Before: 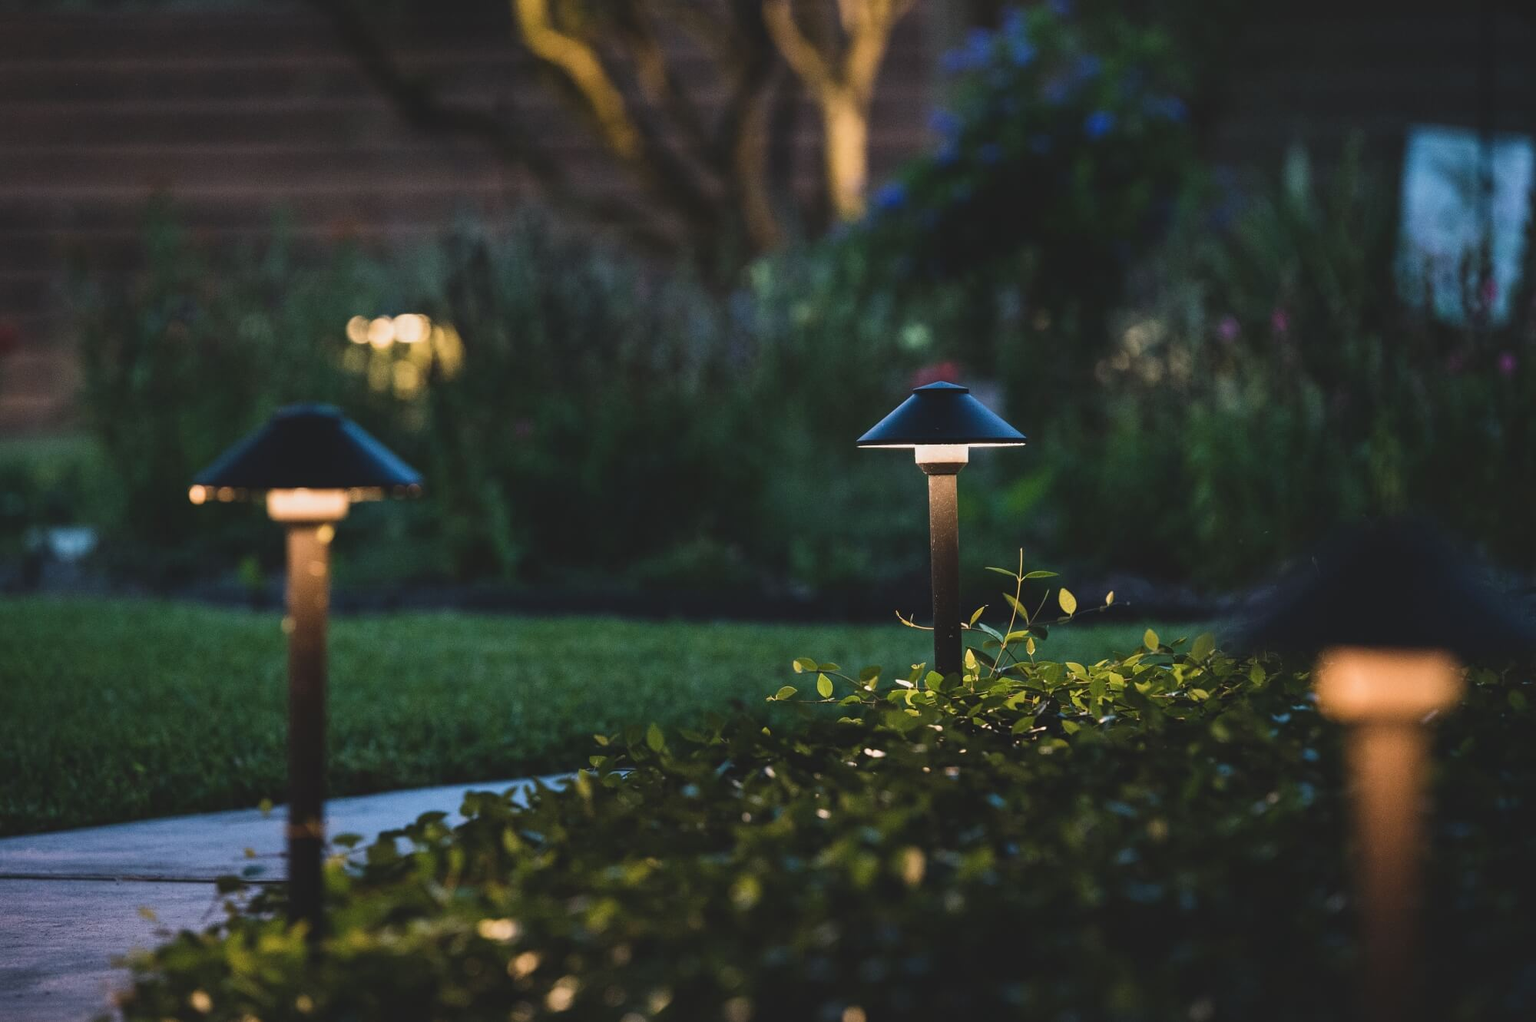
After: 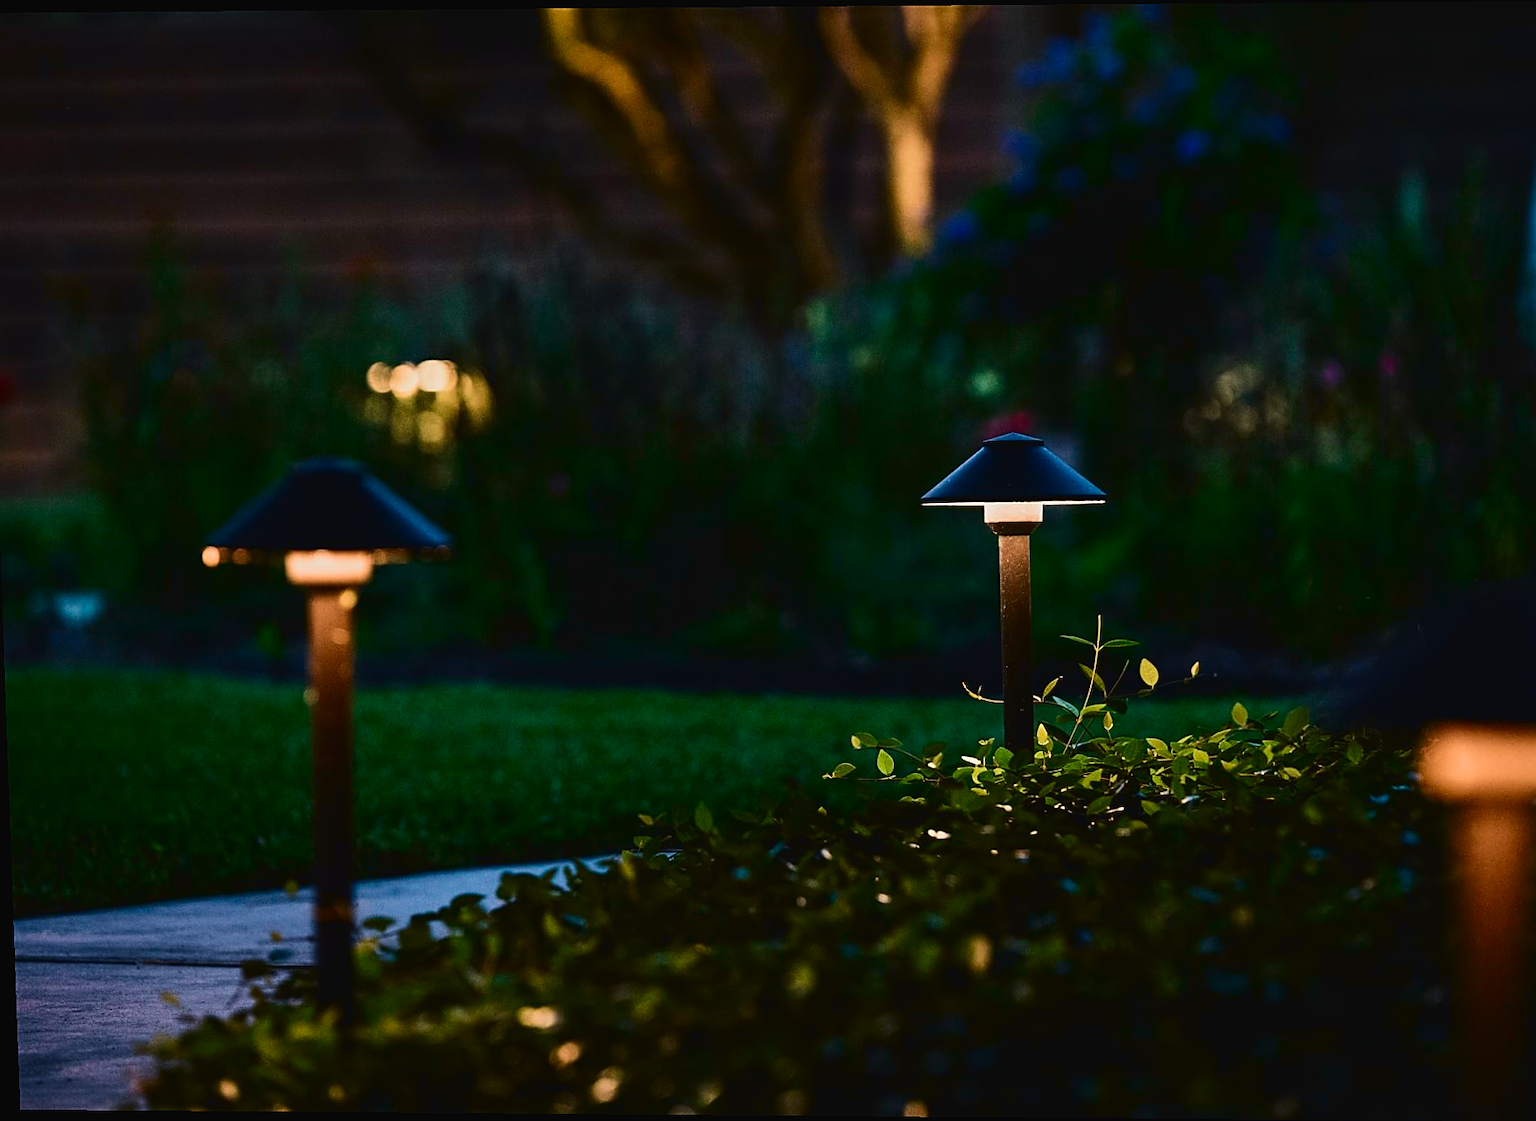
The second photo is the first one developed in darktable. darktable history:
sharpen: on, module defaults
rotate and perspective: lens shift (vertical) 0.048, lens shift (horizontal) -0.024, automatic cropping off
tone curve: curves: ch0 [(0, 0.018) (0.061, 0.041) (0.205, 0.191) (0.289, 0.292) (0.39, 0.424) (0.493, 0.551) (0.666, 0.743) (0.795, 0.841) (1, 0.998)]; ch1 [(0, 0) (0.385, 0.343) (0.439, 0.415) (0.494, 0.498) (0.501, 0.501) (0.51, 0.509) (0.548, 0.563) (0.586, 0.61) (0.684, 0.658) (0.783, 0.804) (1, 1)]; ch2 [(0, 0) (0.304, 0.31) (0.403, 0.399) (0.441, 0.428) (0.47, 0.469) (0.498, 0.496) (0.524, 0.538) (0.566, 0.579) (0.648, 0.665) (0.697, 0.699) (1, 1)], color space Lab, independent channels, preserve colors none
crop and rotate: left 1.088%, right 8.807%
contrast brightness saturation: brightness -0.25, saturation 0.2
